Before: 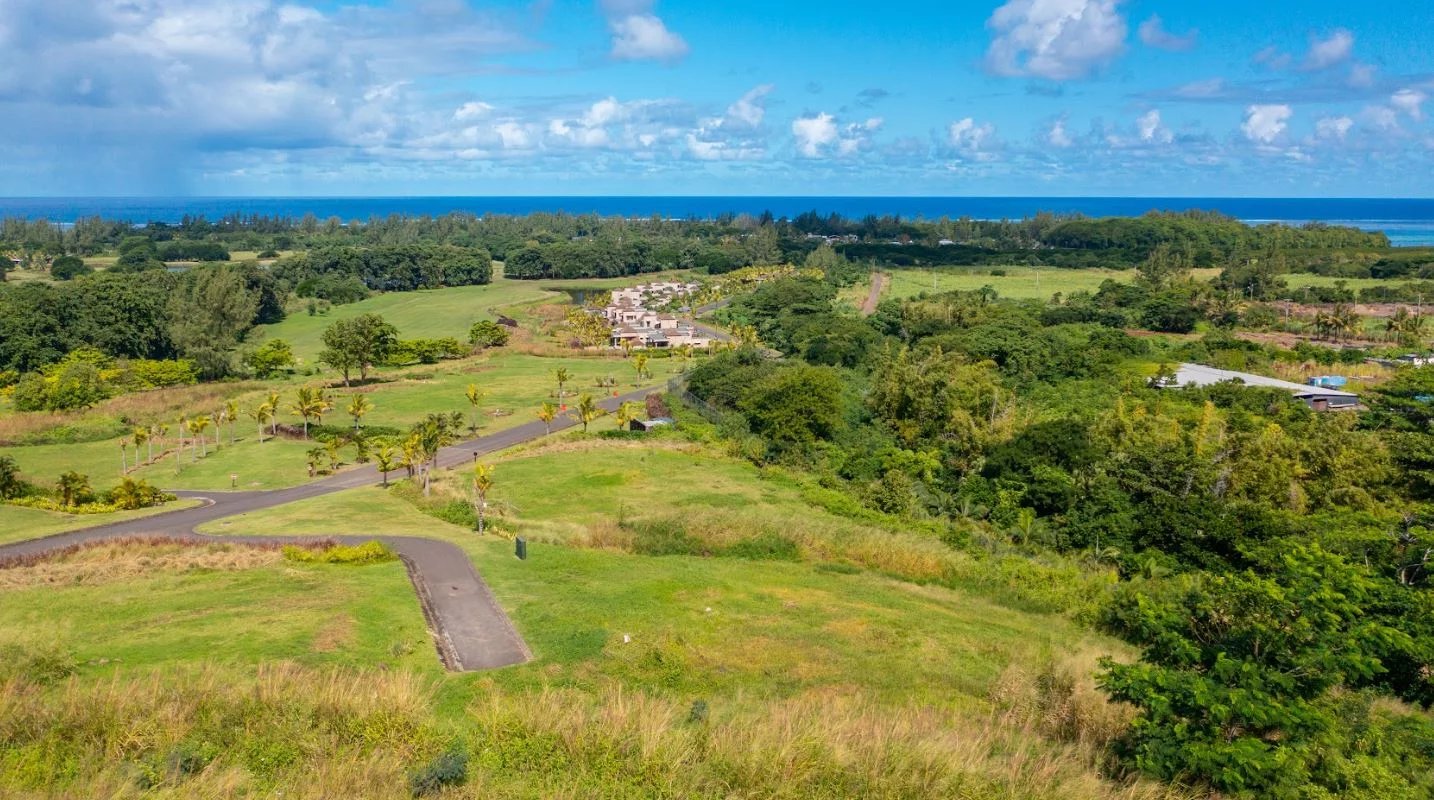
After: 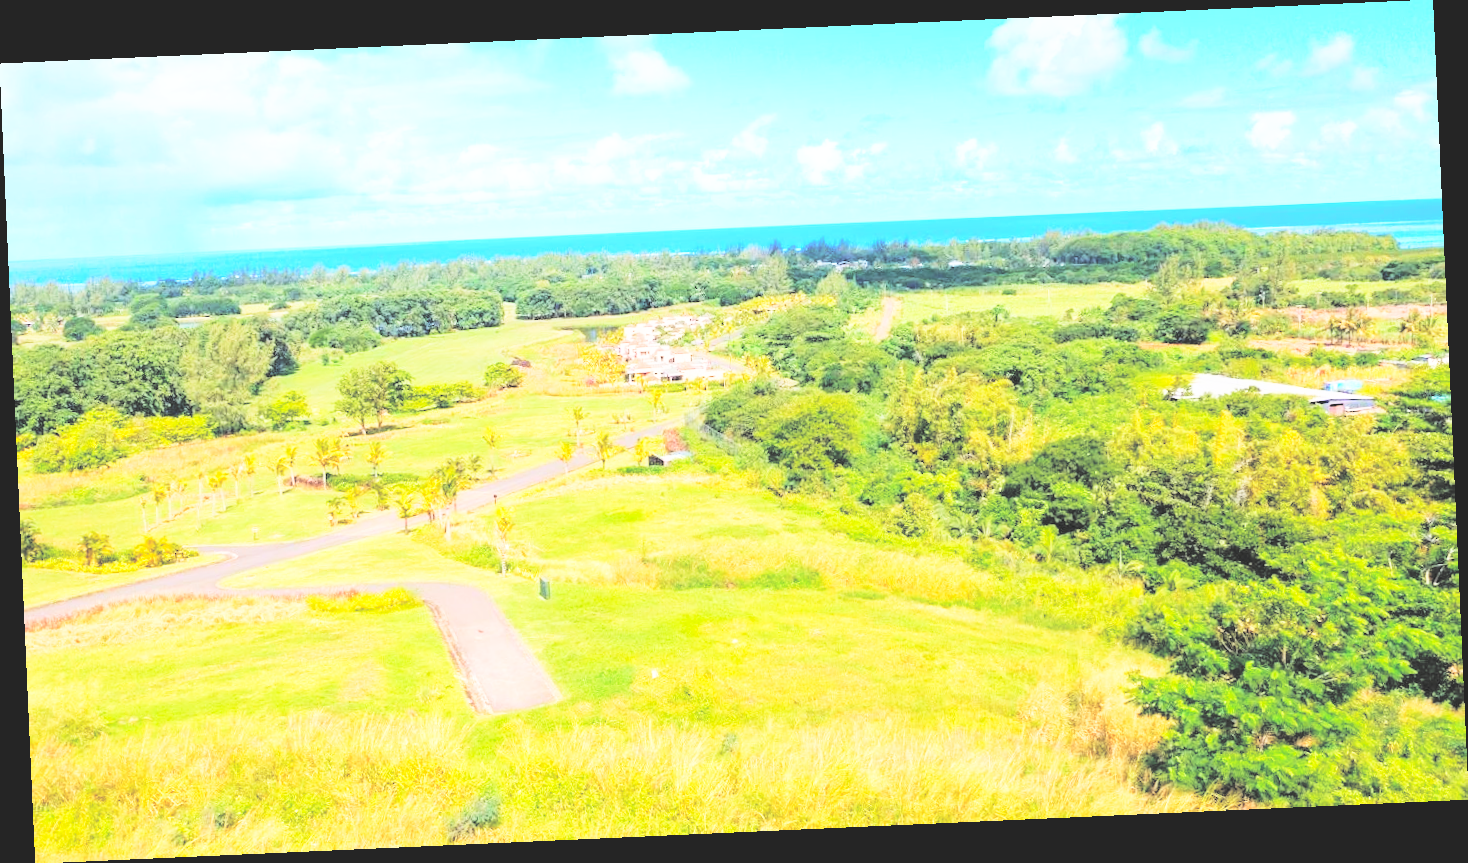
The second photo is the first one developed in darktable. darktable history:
base curve: curves: ch0 [(0, 0) (0.007, 0.004) (0.027, 0.03) (0.046, 0.07) (0.207, 0.54) (0.442, 0.872) (0.673, 0.972) (1, 1)], preserve colors none
rotate and perspective: rotation -2.56°, automatic cropping off
white balance: emerald 1
contrast brightness saturation: brightness 1
